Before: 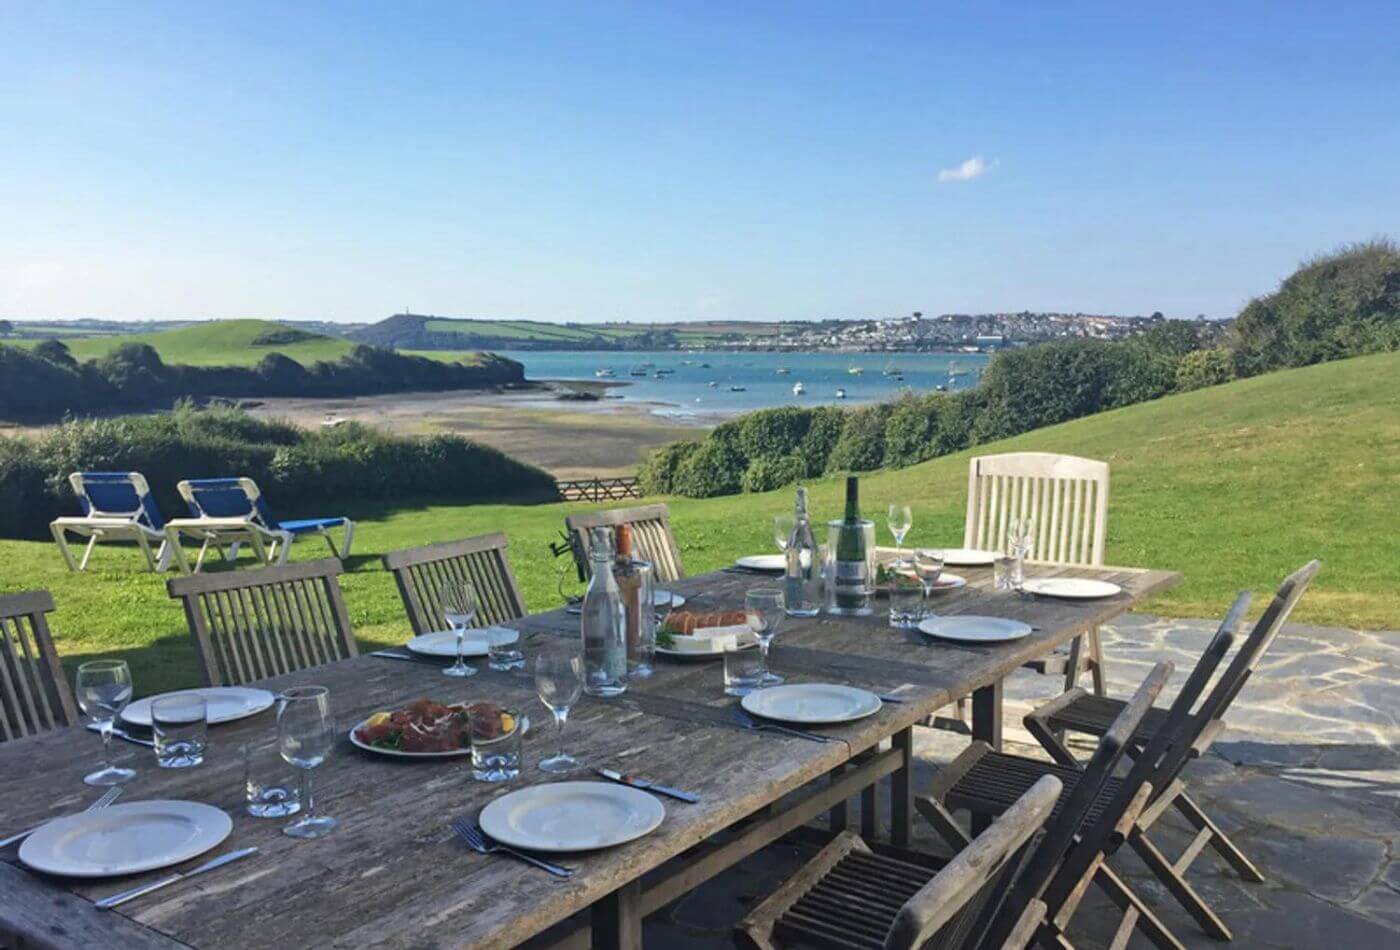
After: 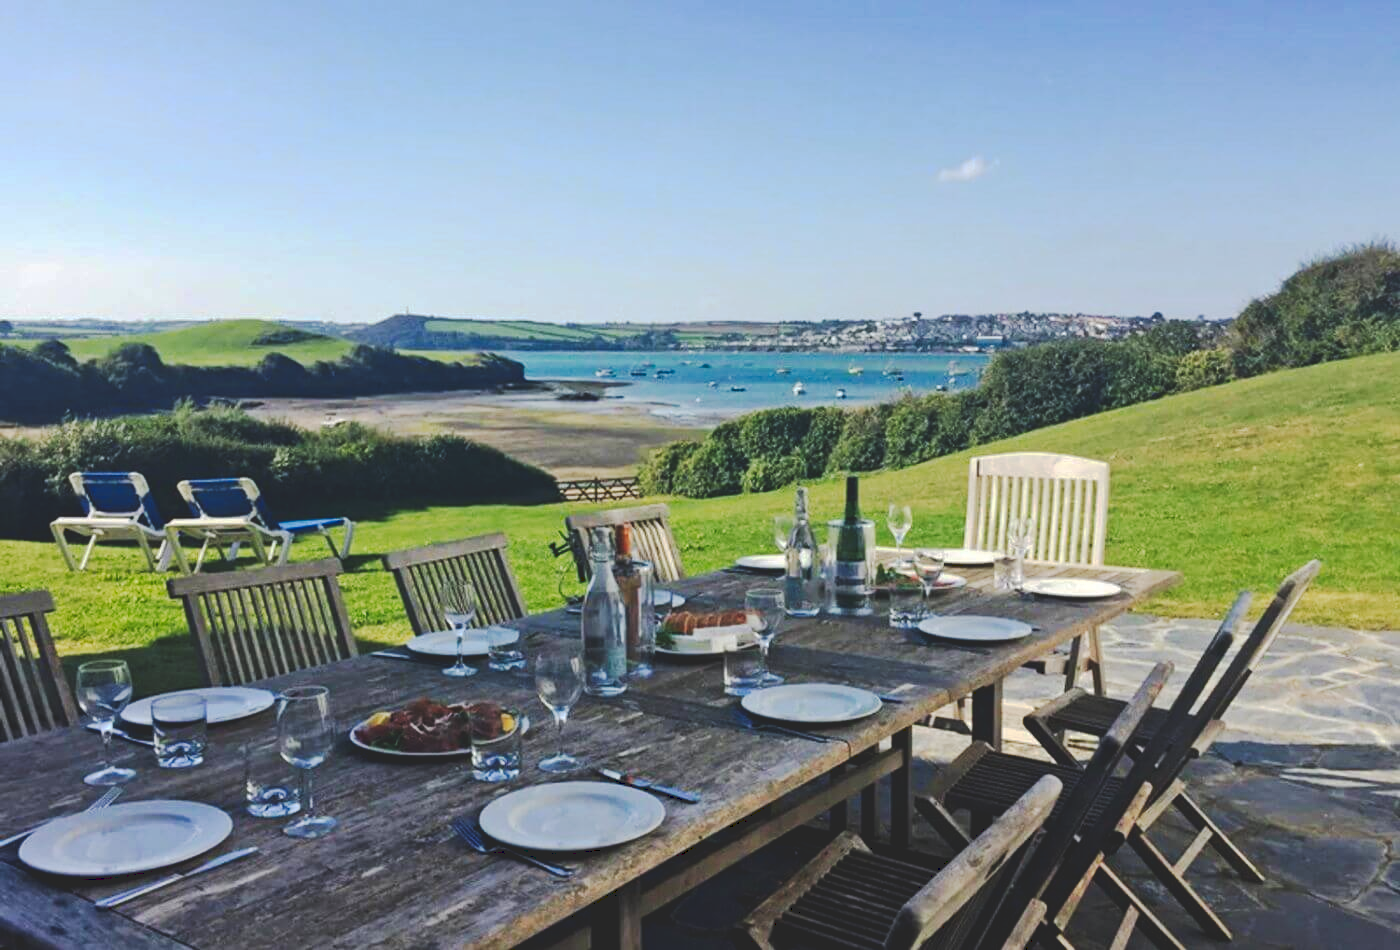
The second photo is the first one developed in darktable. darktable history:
tone curve: curves: ch0 [(0, 0) (0.003, 0.15) (0.011, 0.151) (0.025, 0.15) (0.044, 0.15) (0.069, 0.151) (0.1, 0.153) (0.136, 0.16) (0.177, 0.183) (0.224, 0.21) (0.277, 0.253) (0.335, 0.309) (0.399, 0.389) (0.468, 0.479) (0.543, 0.58) (0.623, 0.677) (0.709, 0.747) (0.801, 0.808) (0.898, 0.87) (1, 1)], preserve colors none
haze removal: strength 0.118, distance 0.255, compatibility mode true, adaptive false
